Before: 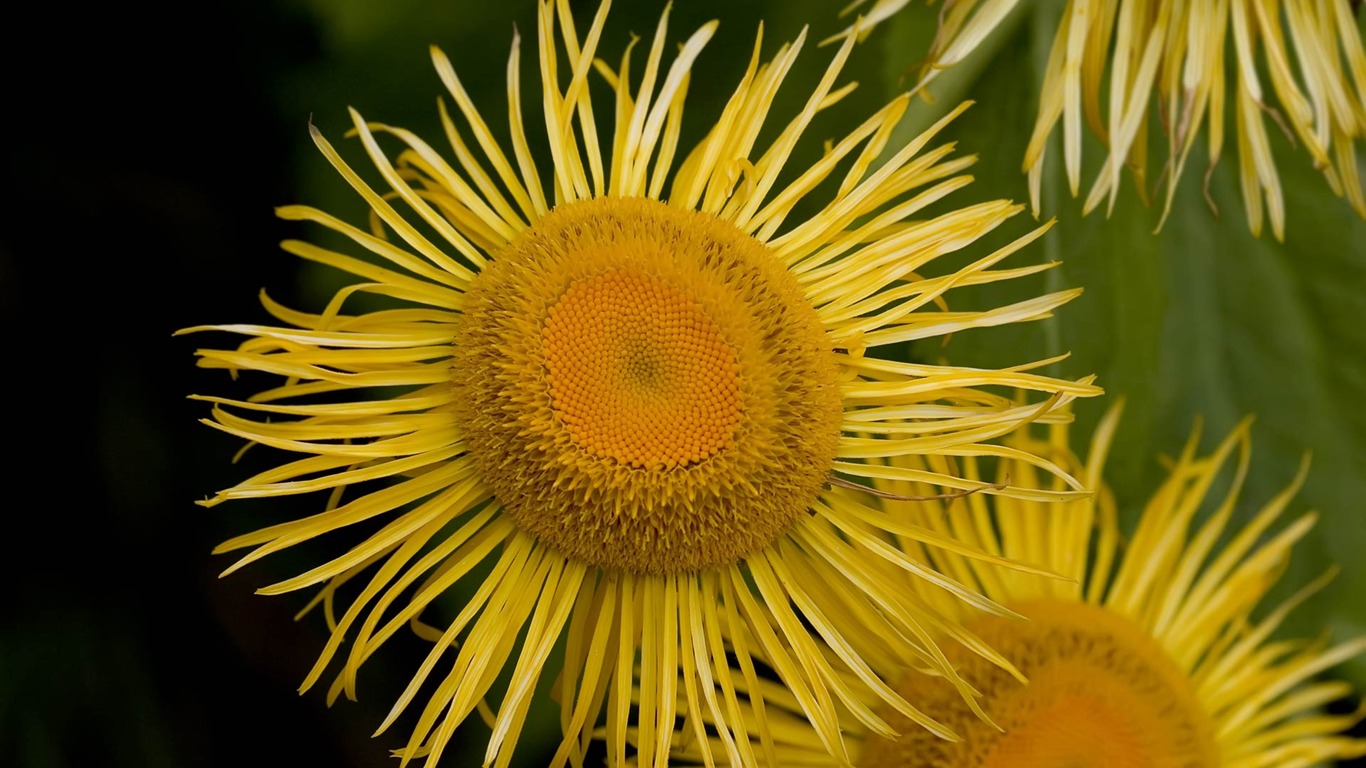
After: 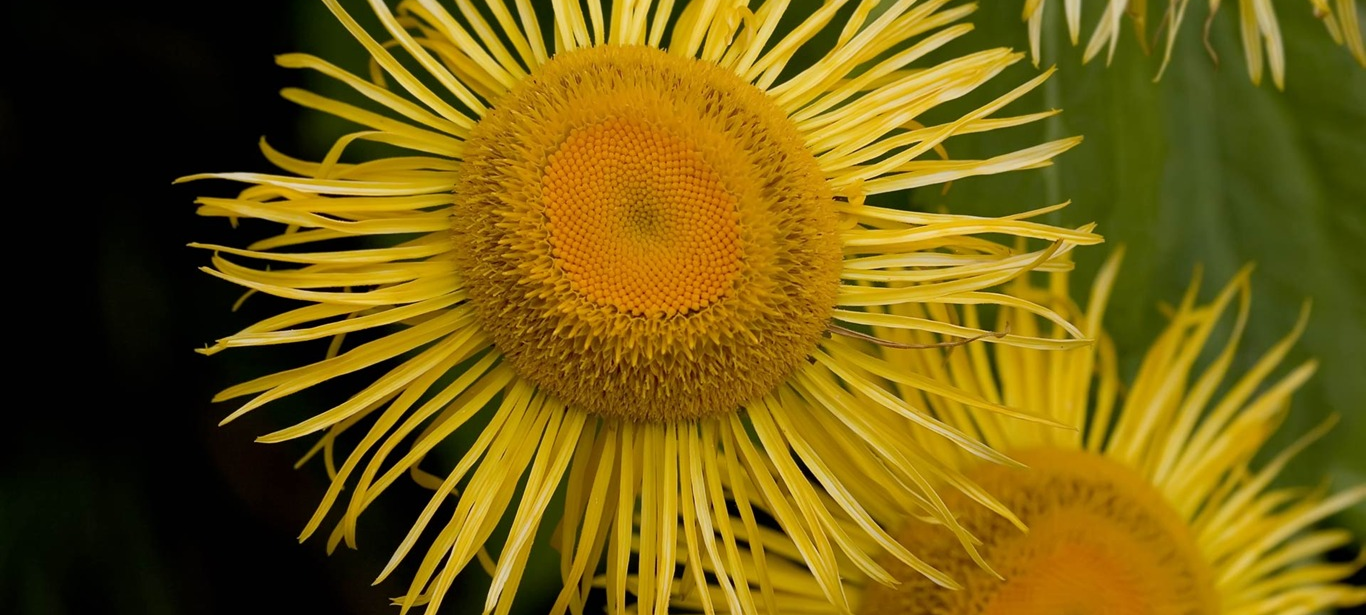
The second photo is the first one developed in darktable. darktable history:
crop and rotate: top 19.847%
